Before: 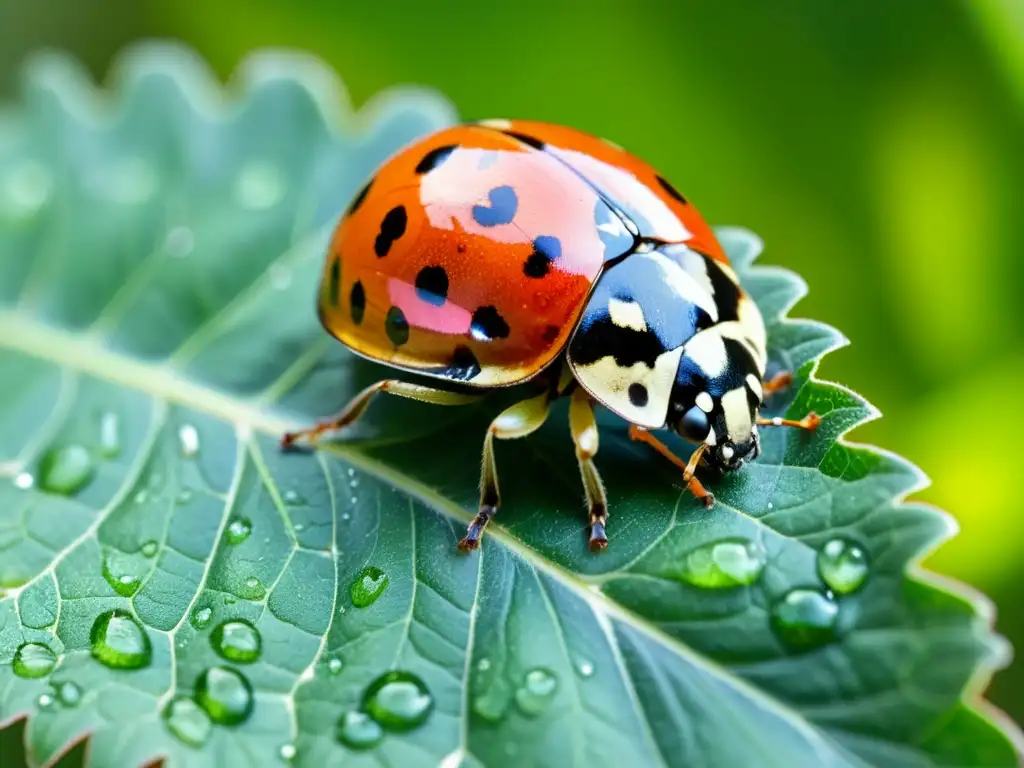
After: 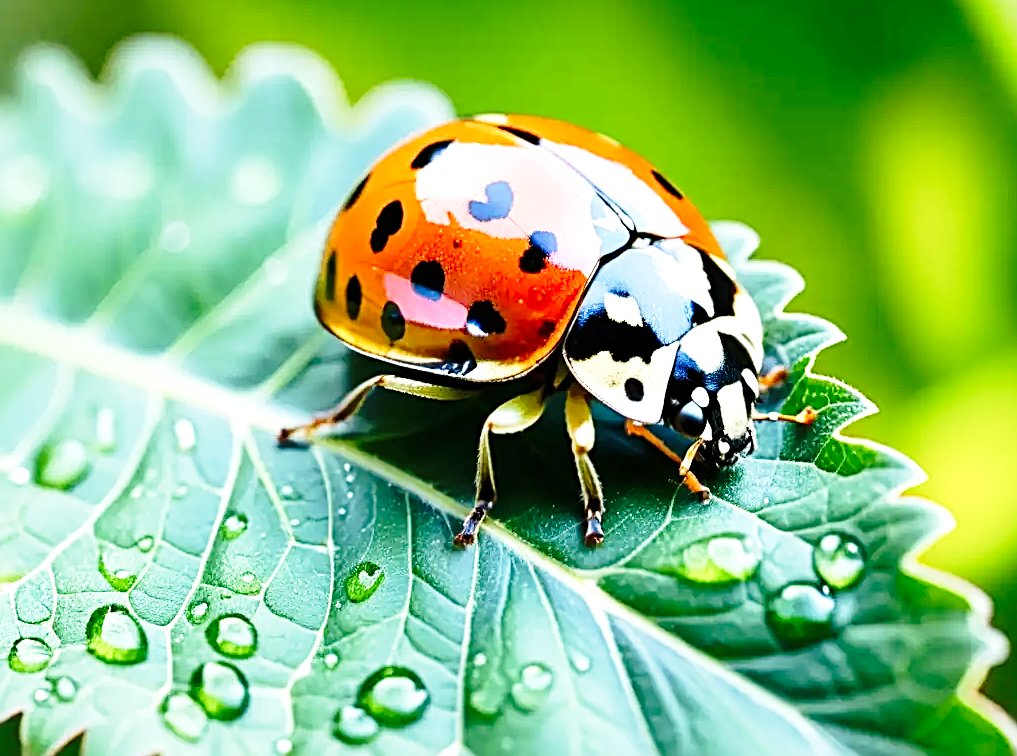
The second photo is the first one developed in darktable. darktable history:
crop: left 0.445%, top 0.677%, right 0.187%, bottom 0.769%
tone equalizer: -8 EV -0.415 EV, -7 EV -0.355 EV, -6 EV -0.367 EV, -5 EV -0.241 EV, -3 EV 0.198 EV, -2 EV 0.327 EV, -1 EV 0.409 EV, +0 EV 0.444 EV, edges refinement/feathering 500, mask exposure compensation -1.57 EV, preserve details no
sharpen: radius 2.808, amount 0.731
base curve: curves: ch0 [(0, 0) (0.028, 0.03) (0.121, 0.232) (0.46, 0.748) (0.859, 0.968) (1, 1)], preserve colors none
